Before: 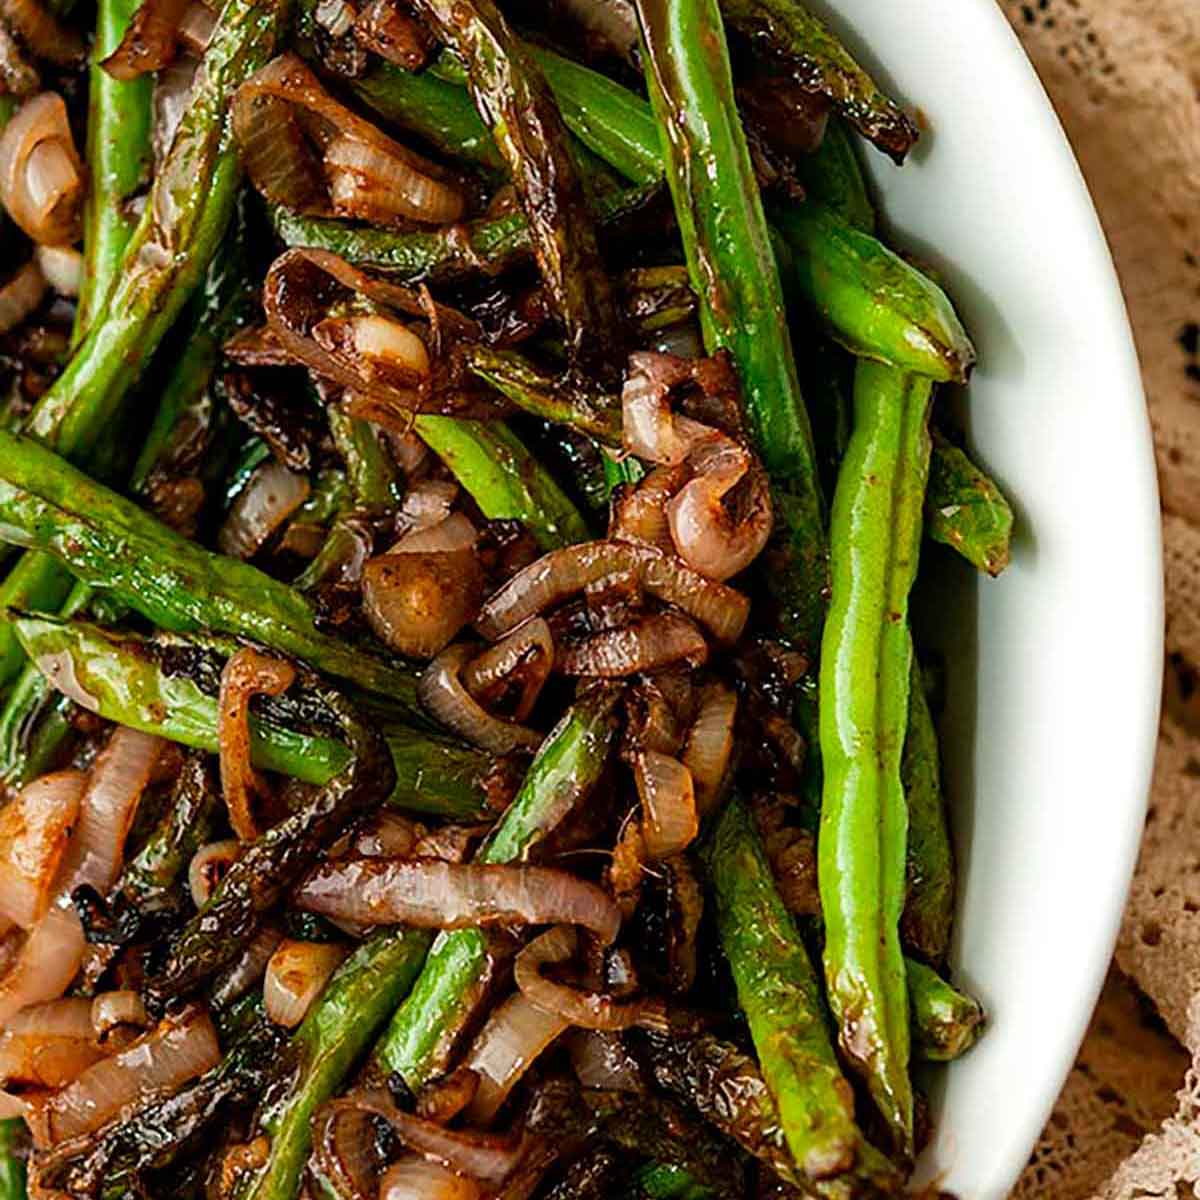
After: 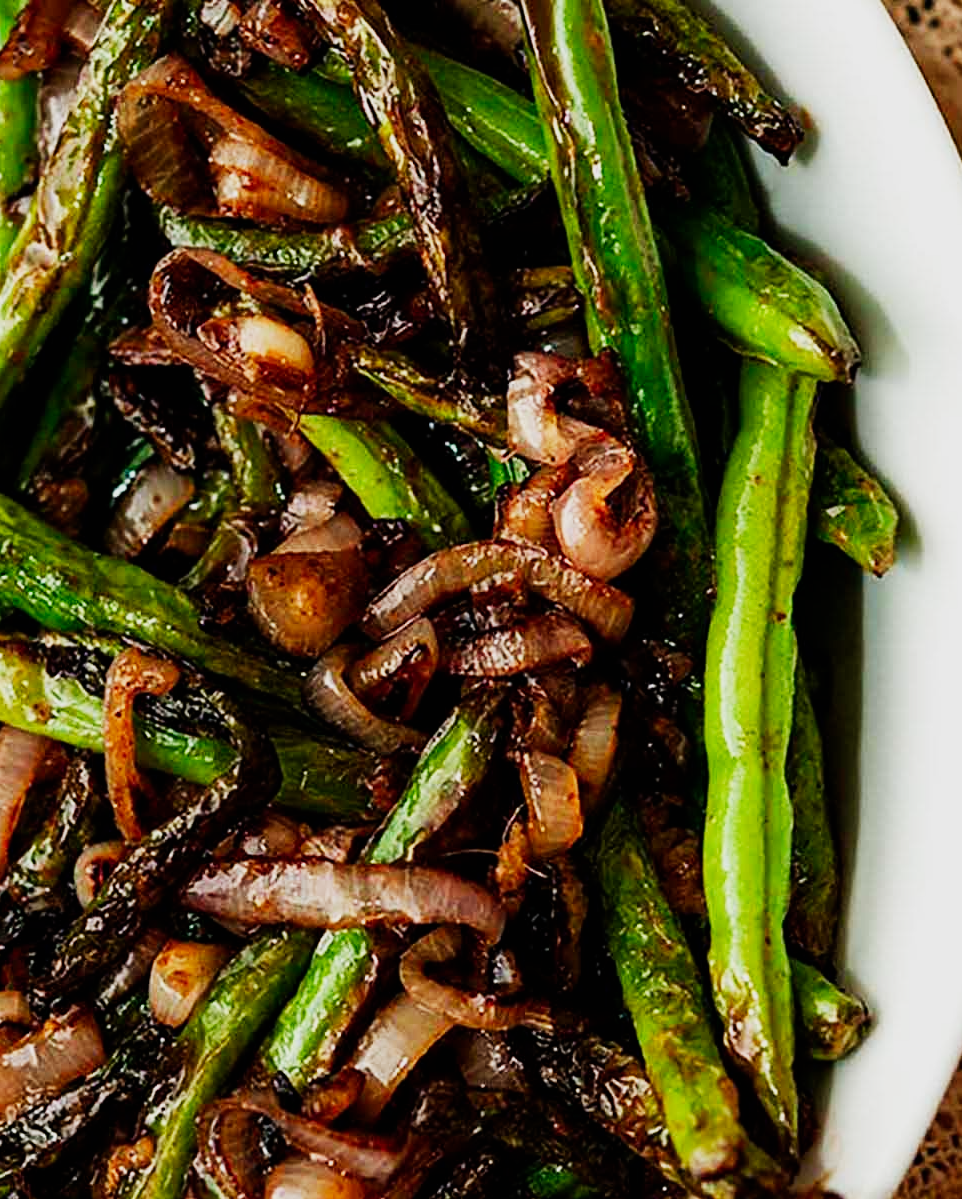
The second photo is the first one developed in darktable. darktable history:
crop and rotate: left 9.597%, right 10.195%
levels: levels [0, 0.499, 1]
sigmoid: contrast 1.7, skew 0.1, preserve hue 0%, red attenuation 0.1, red rotation 0.035, green attenuation 0.1, green rotation -0.017, blue attenuation 0.15, blue rotation -0.052, base primaries Rec2020
